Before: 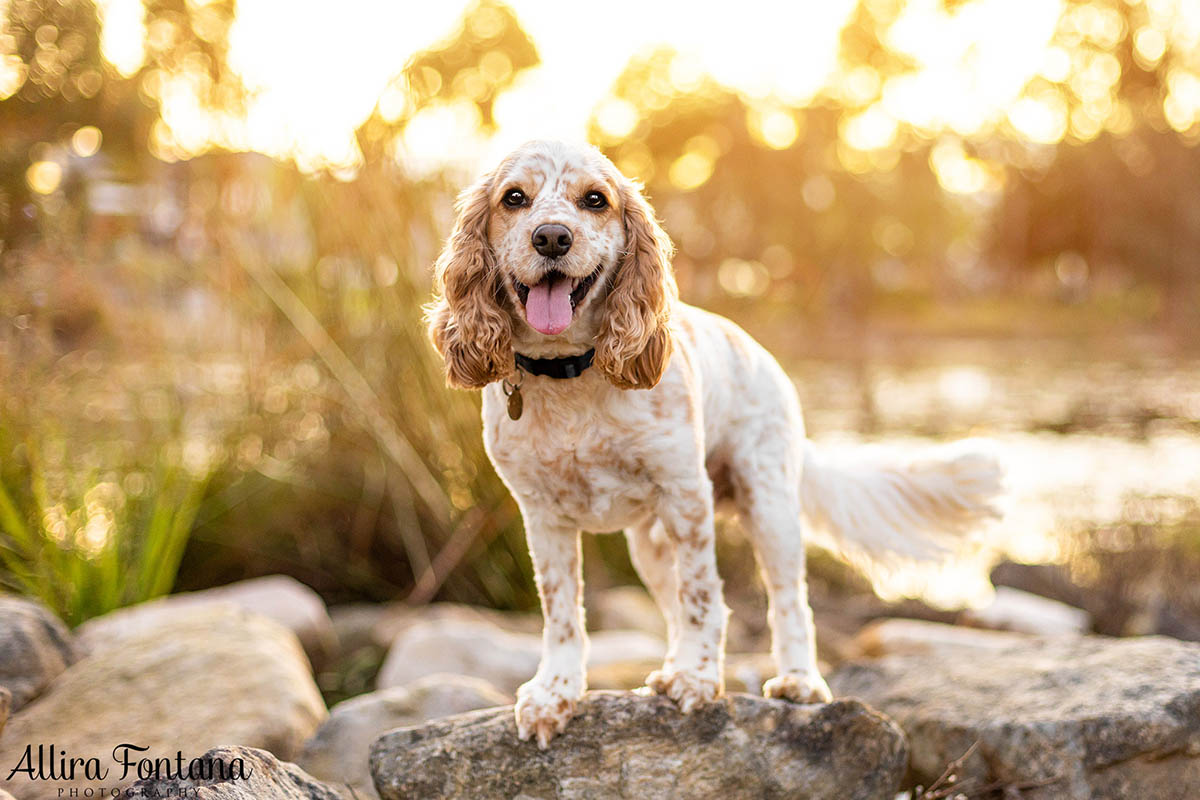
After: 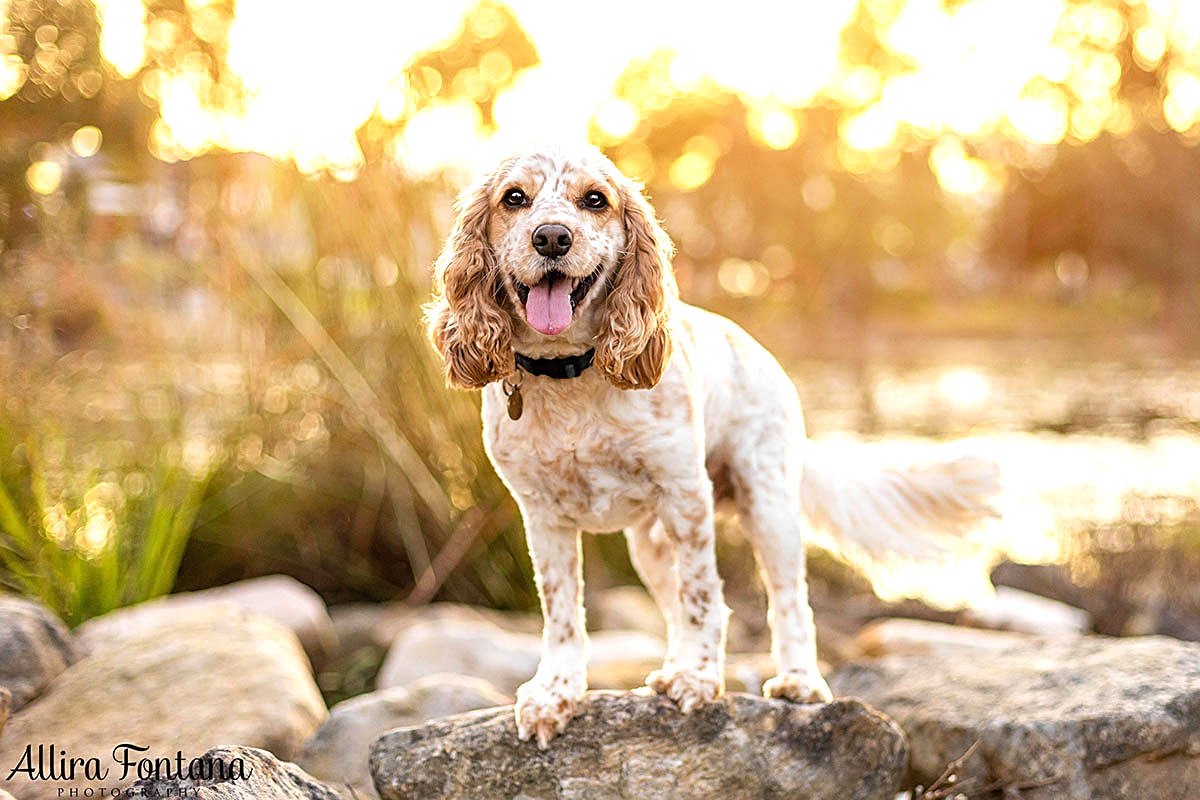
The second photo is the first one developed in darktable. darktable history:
exposure: exposure 0.3 EV, compensate highlight preservation false
color balance rgb: global vibrance 1%, saturation formula JzAzBz (2021)
sharpen: on, module defaults
